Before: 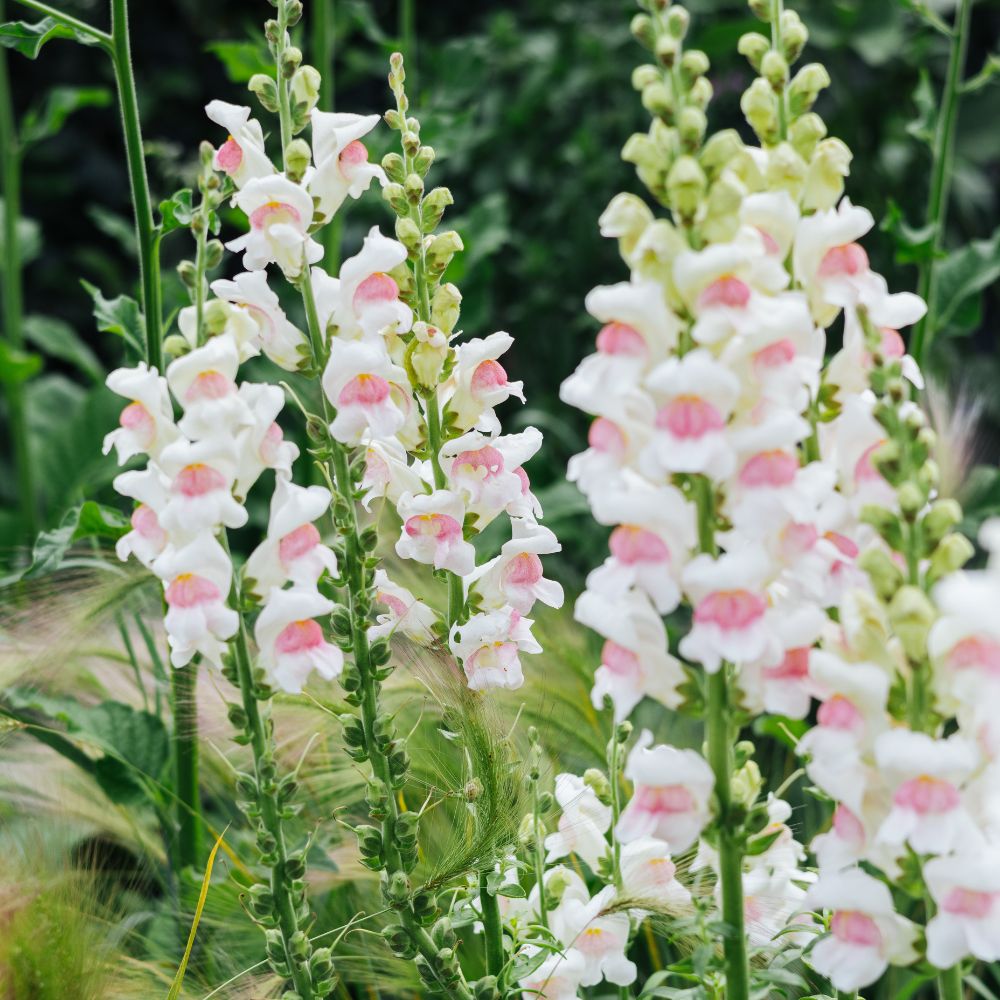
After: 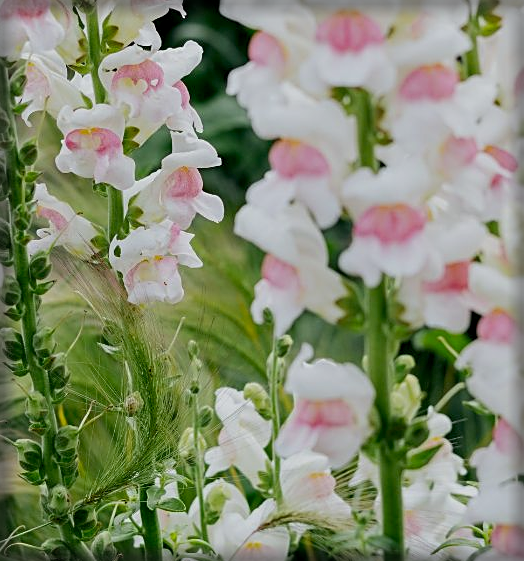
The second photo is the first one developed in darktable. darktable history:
crop: left 34.021%, top 38.664%, right 13.537%, bottom 5.226%
exposure: black level correction 0.011, exposure -0.476 EV, compensate highlight preservation false
vignetting: fall-off start 93.34%, fall-off radius 5.4%, automatic ratio true, width/height ratio 1.332, shape 0.041, unbound false
sharpen: on, module defaults
